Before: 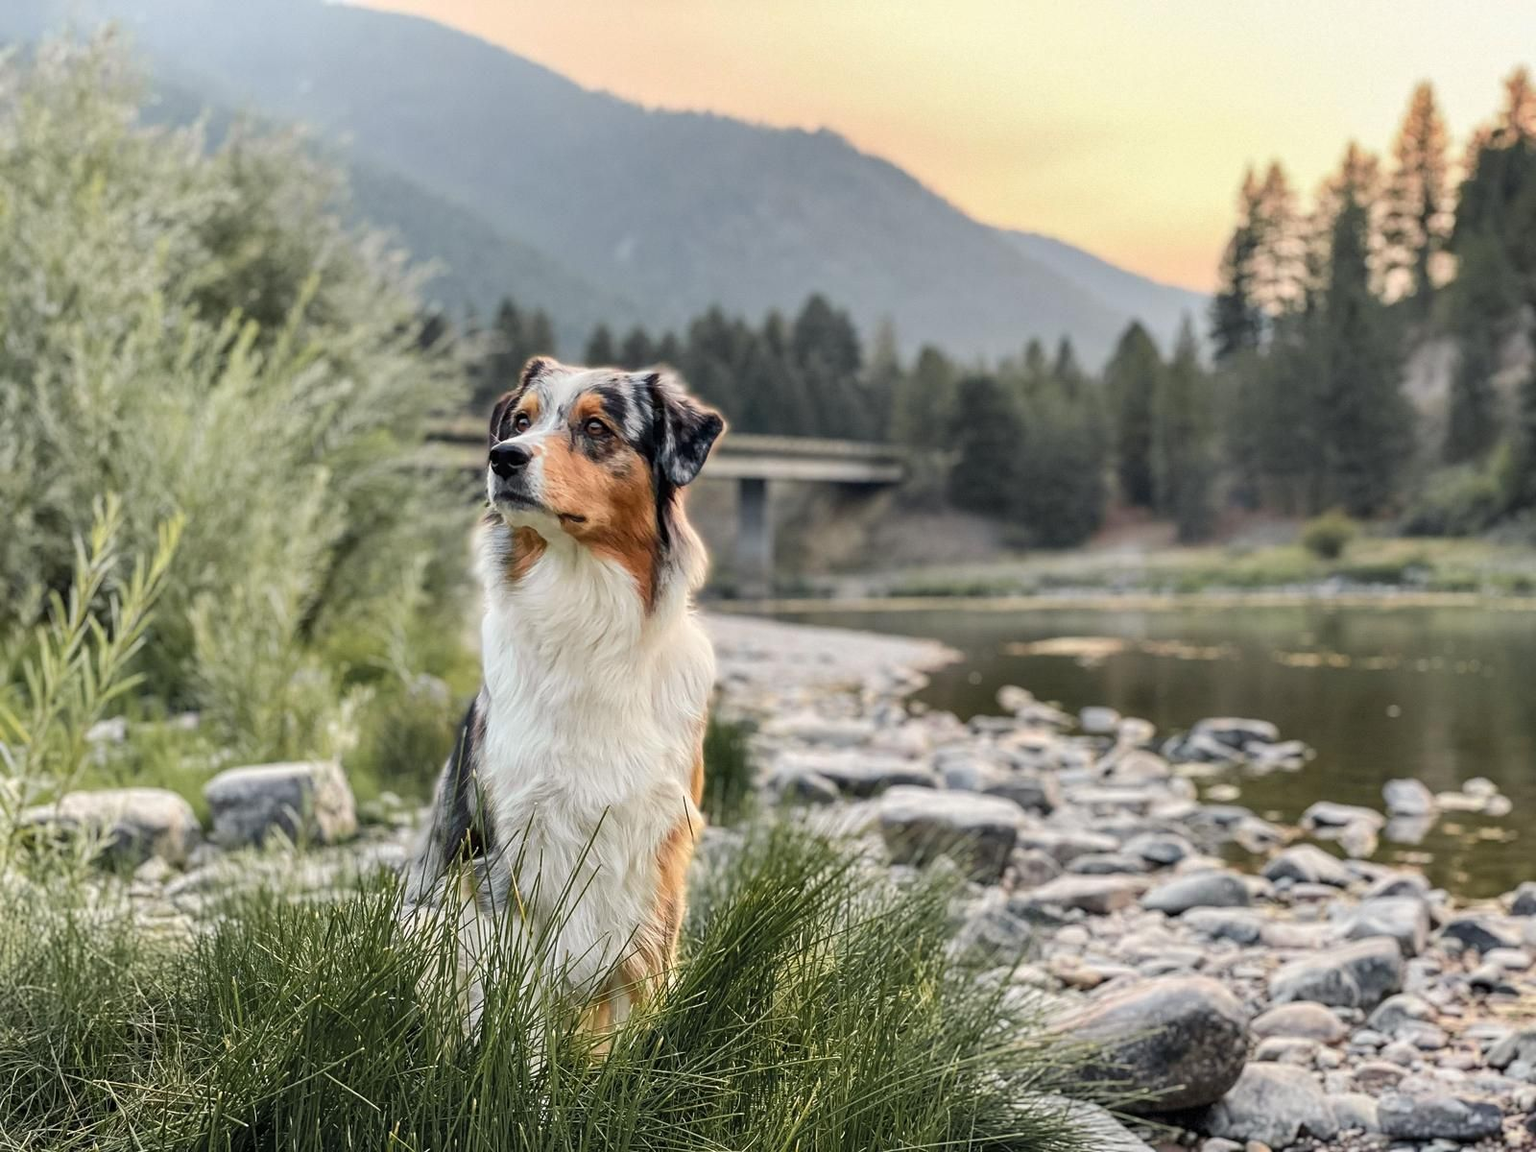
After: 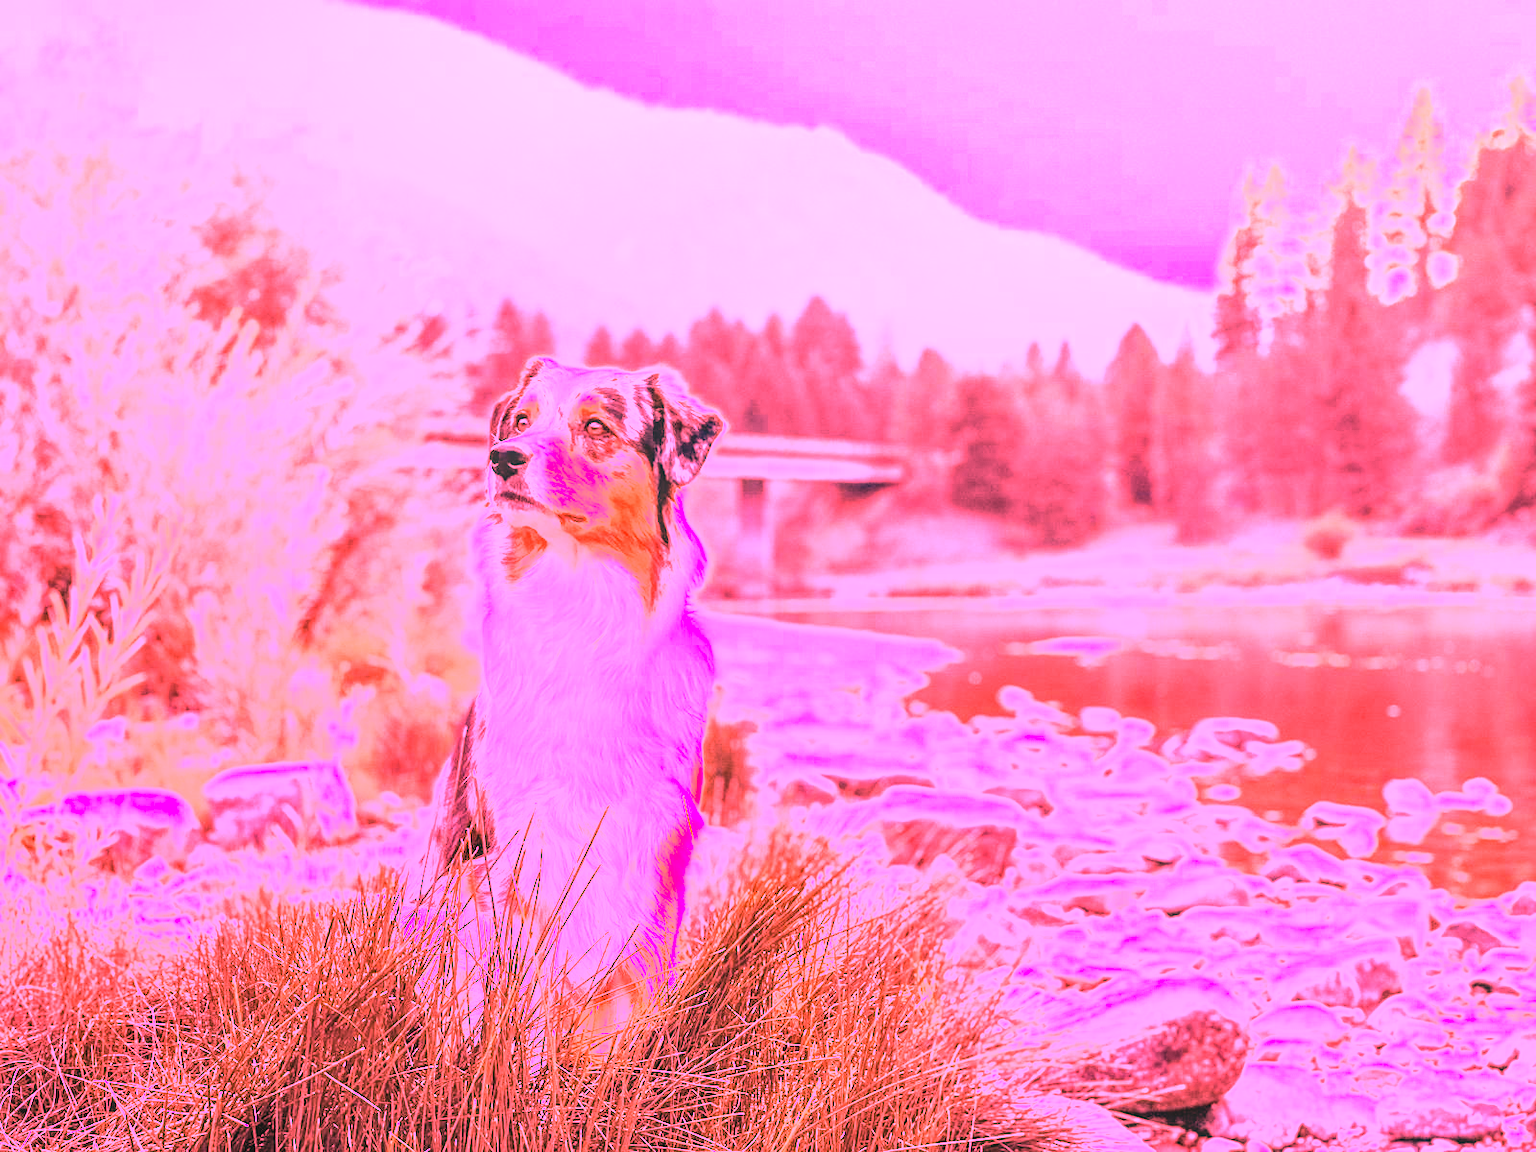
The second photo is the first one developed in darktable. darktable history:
white balance: red 4.26, blue 1.802
local contrast: on, module defaults
haze removal: compatibility mode true, adaptive false
